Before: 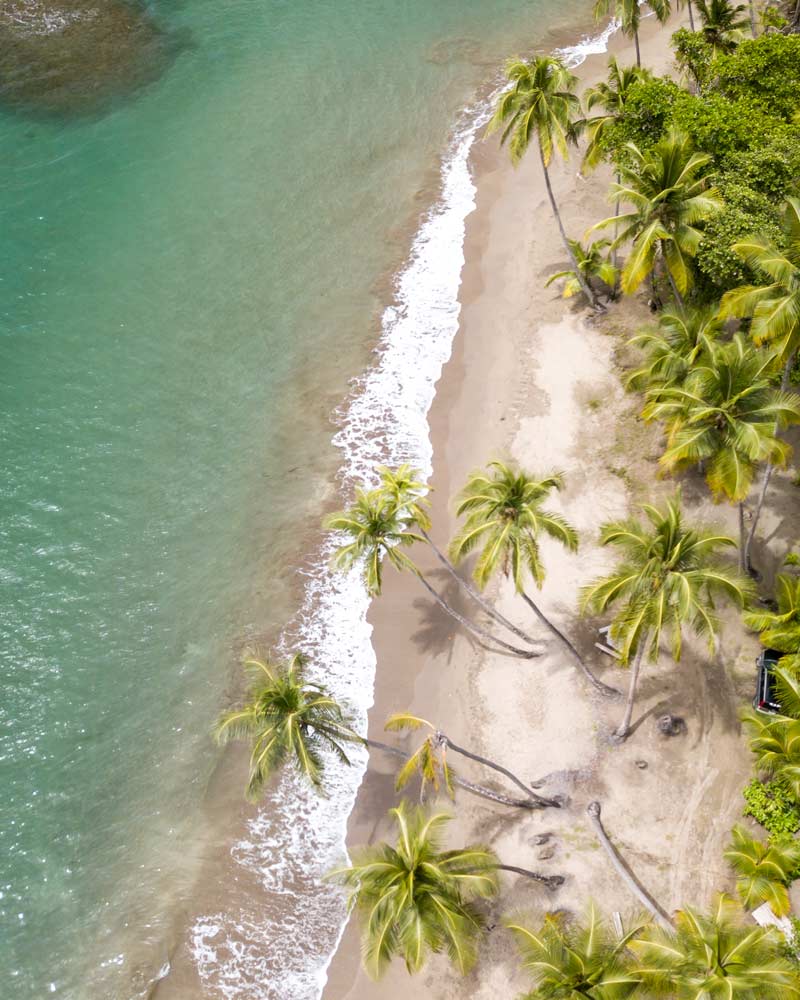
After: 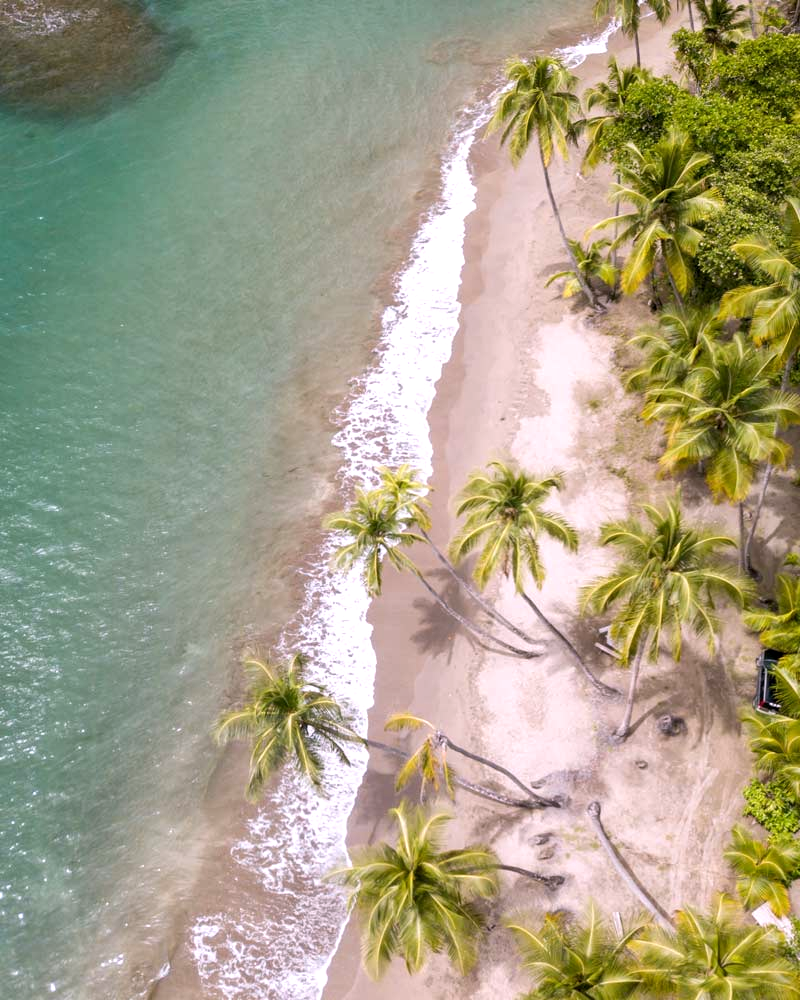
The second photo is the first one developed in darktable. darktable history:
local contrast: highlights 100%, shadows 100%, detail 120%, midtone range 0.2
white balance: red 1.05, blue 1.072
